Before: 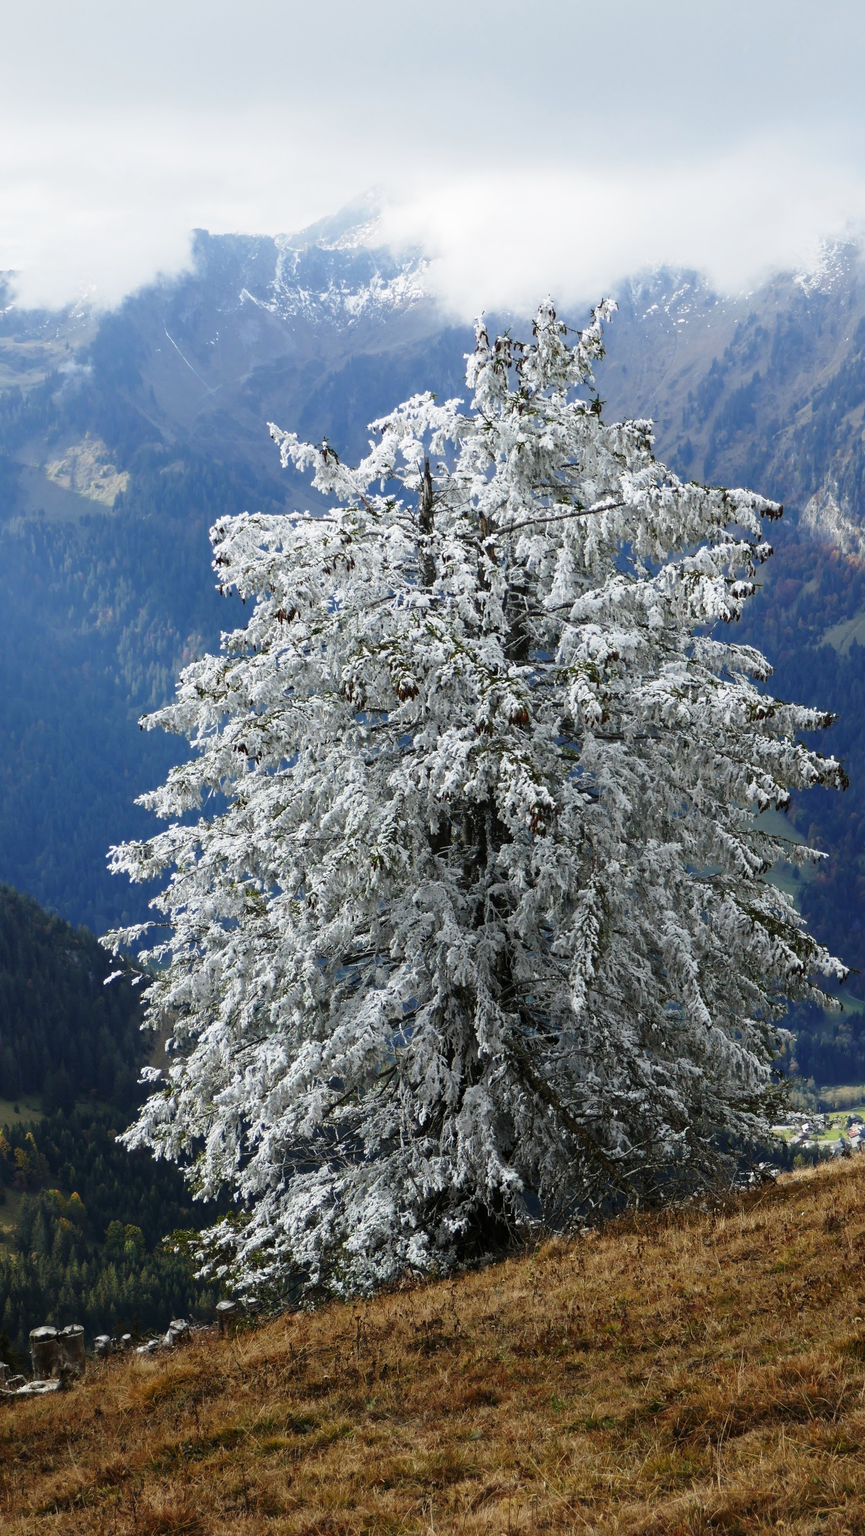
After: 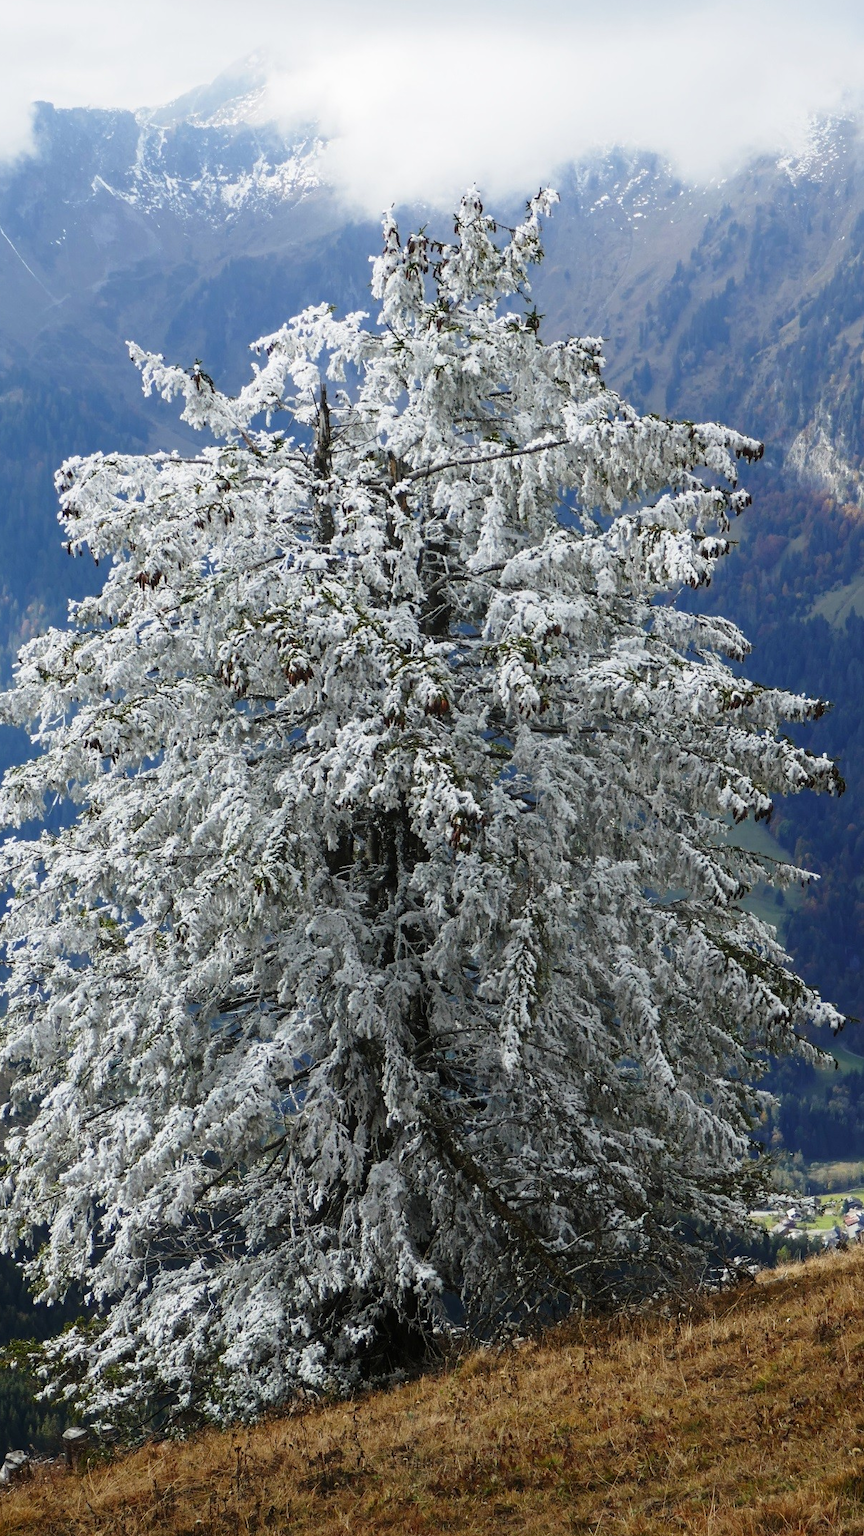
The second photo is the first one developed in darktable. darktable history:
contrast equalizer: y [[0.5, 0.5, 0.472, 0.5, 0.5, 0.5], [0.5 ×6], [0.5 ×6], [0 ×6], [0 ×6]]
crop: left 19.159%, top 9.58%, bottom 9.58%
